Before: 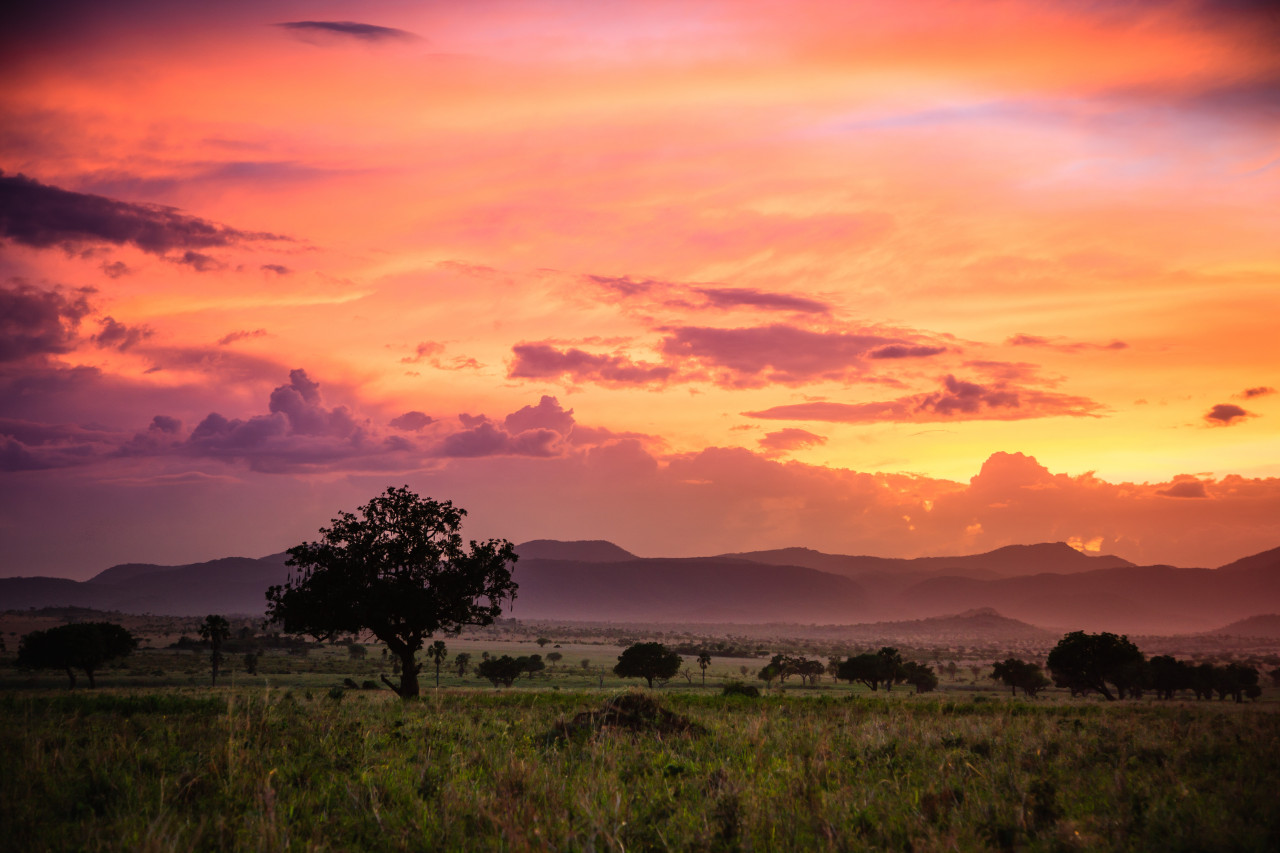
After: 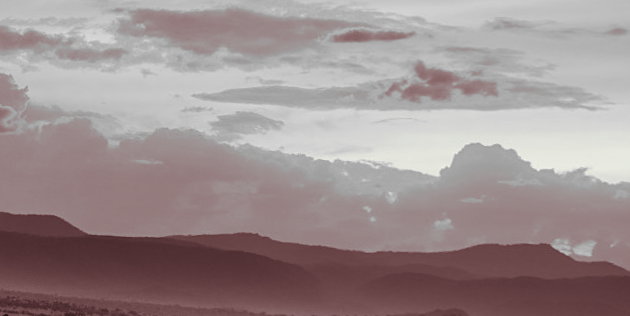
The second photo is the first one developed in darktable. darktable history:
crop: left 35.03%, top 36.625%, right 14.663%, bottom 20.057%
color zones: curves: ch0 [(0, 0.6) (0.129, 0.508) (0.193, 0.483) (0.429, 0.5) (0.571, 0.5) (0.714, 0.5) (0.857, 0.5) (1, 0.6)]; ch1 [(0, 0.481) (0.112, 0.245) (0.213, 0.223) (0.429, 0.233) (0.571, 0.231) (0.683, 0.242) (0.857, 0.296) (1, 0.481)]
monochrome: on, module defaults
split-toning: on, module defaults
contrast brightness saturation: saturation -0.05
sharpen: amount 0.2
rotate and perspective: rotation 1.69°, lens shift (vertical) -0.023, lens shift (horizontal) -0.291, crop left 0.025, crop right 0.988, crop top 0.092, crop bottom 0.842
